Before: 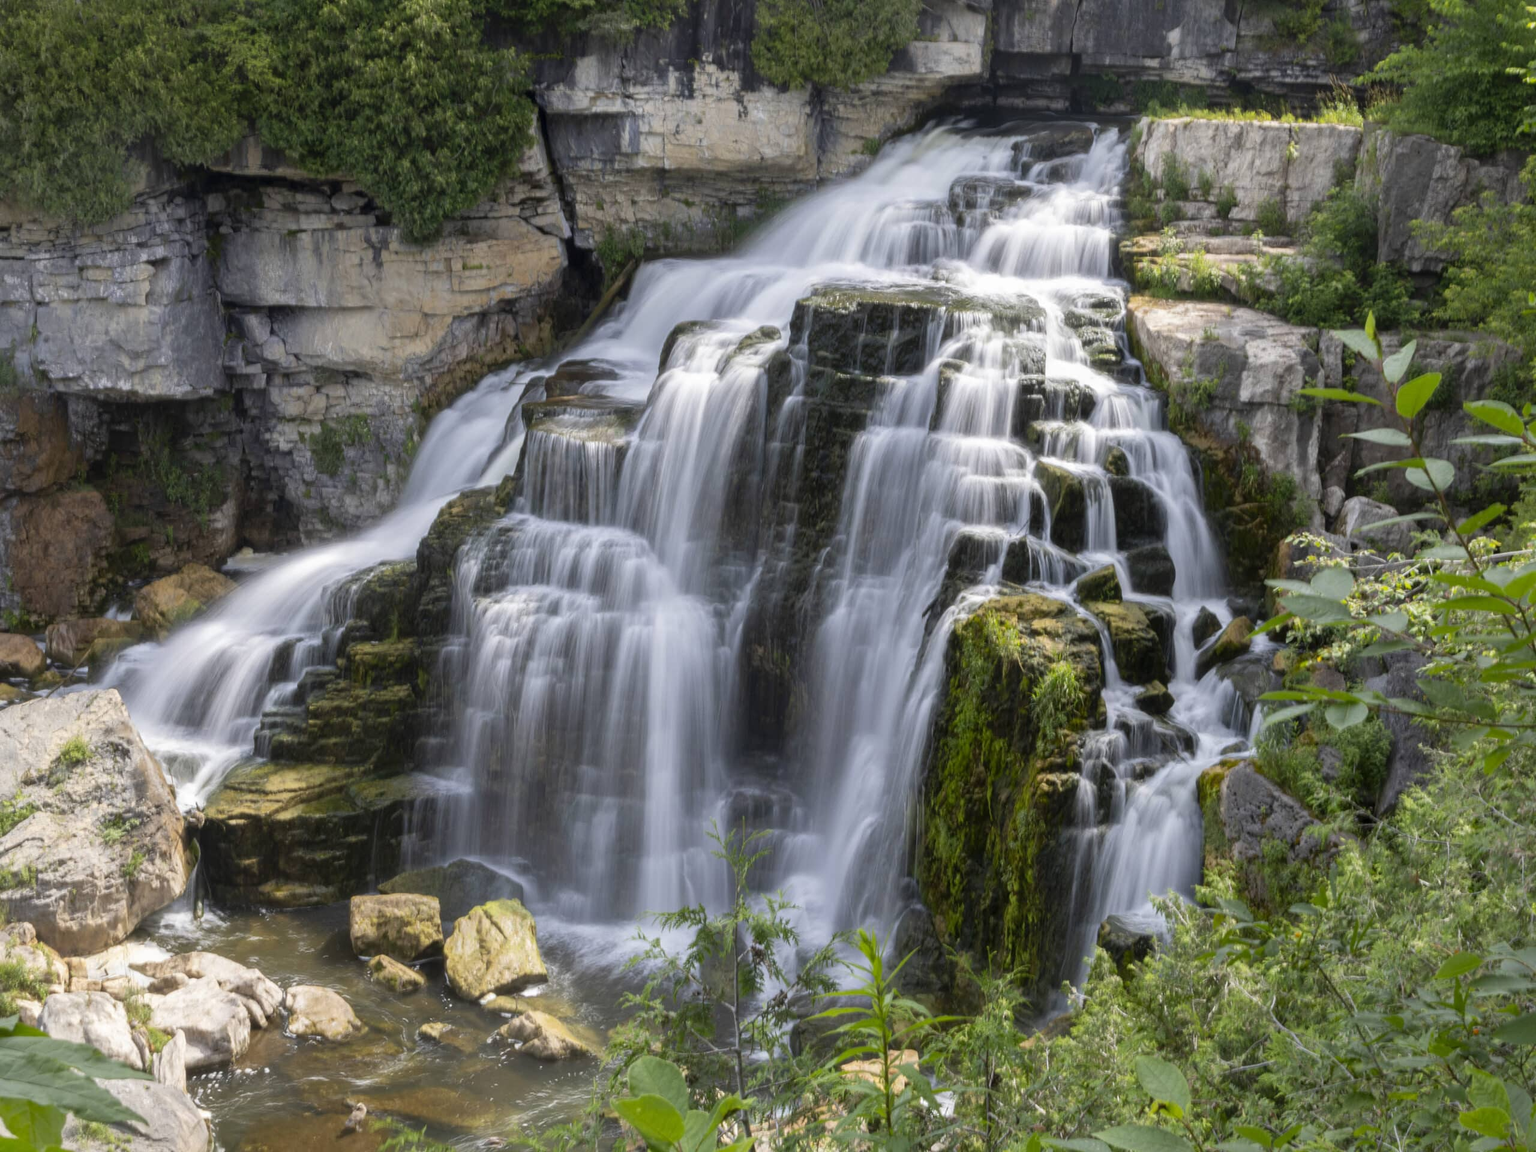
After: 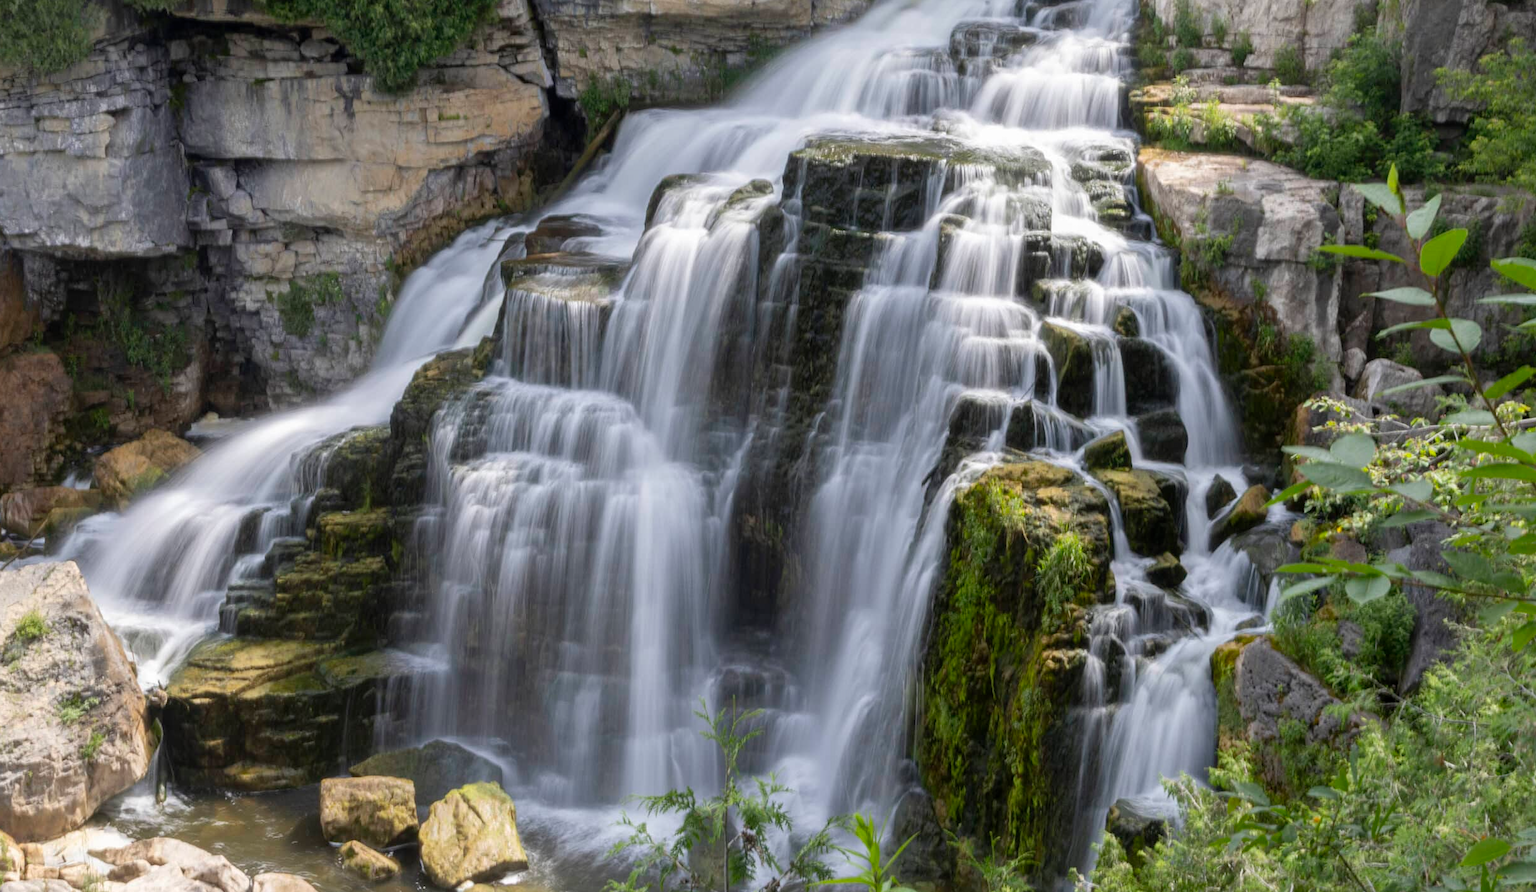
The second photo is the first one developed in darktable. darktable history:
crop and rotate: left 2.969%, top 13.537%, right 1.908%, bottom 12.732%
